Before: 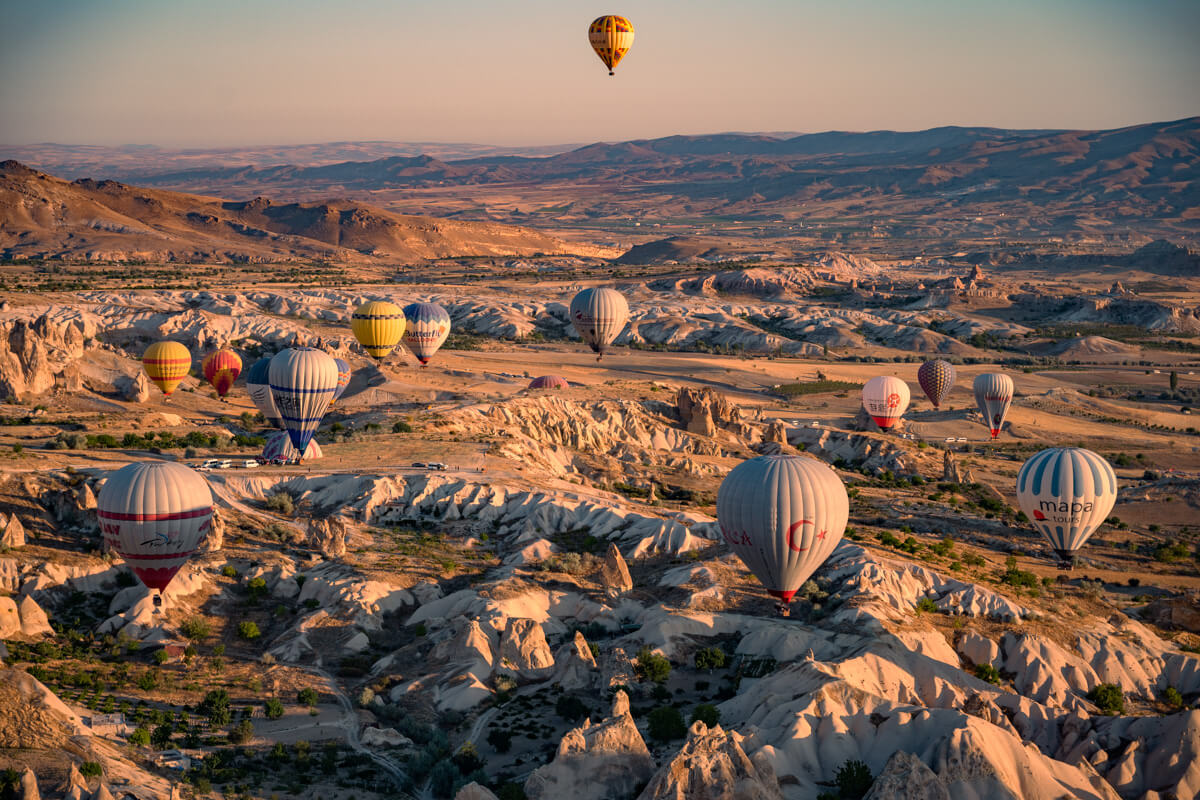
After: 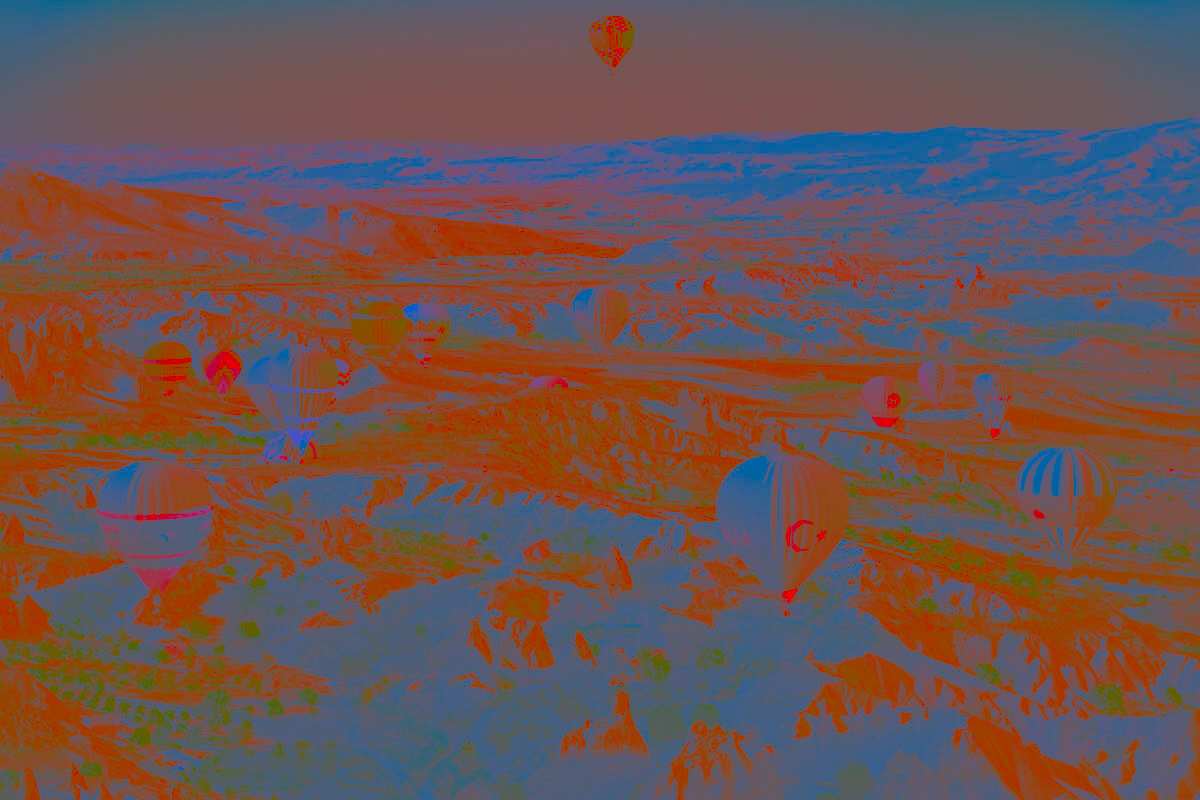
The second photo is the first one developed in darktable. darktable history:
white balance: red 0.967, blue 1.119, emerald 0.756
contrast brightness saturation: contrast -0.99, brightness -0.17, saturation 0.75
